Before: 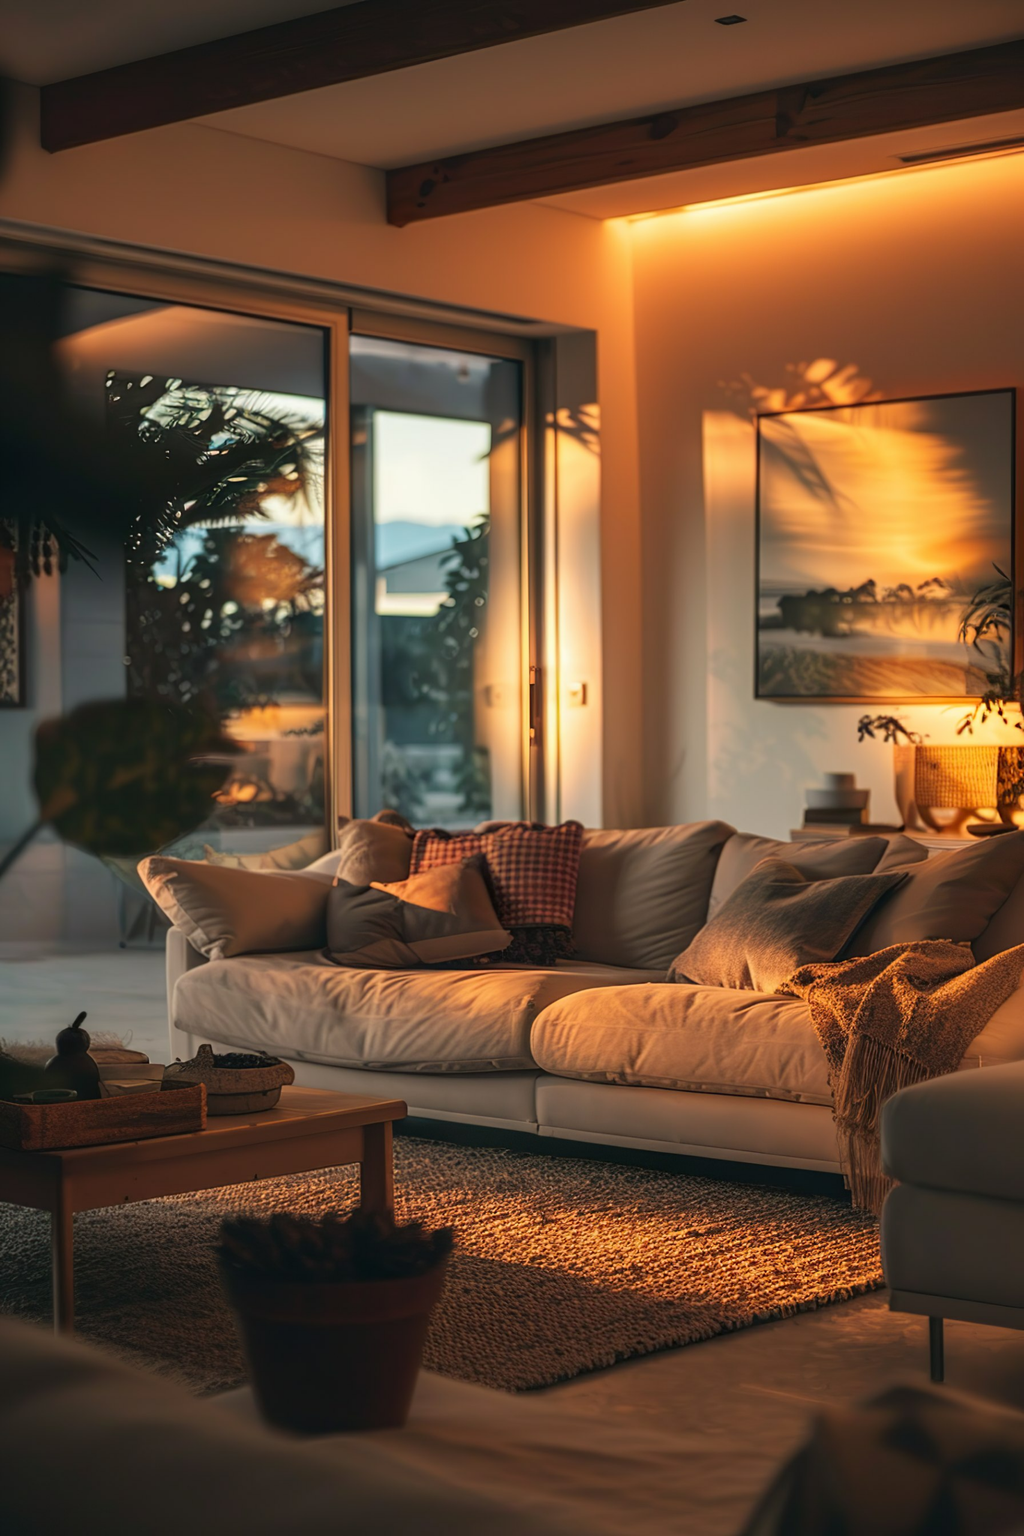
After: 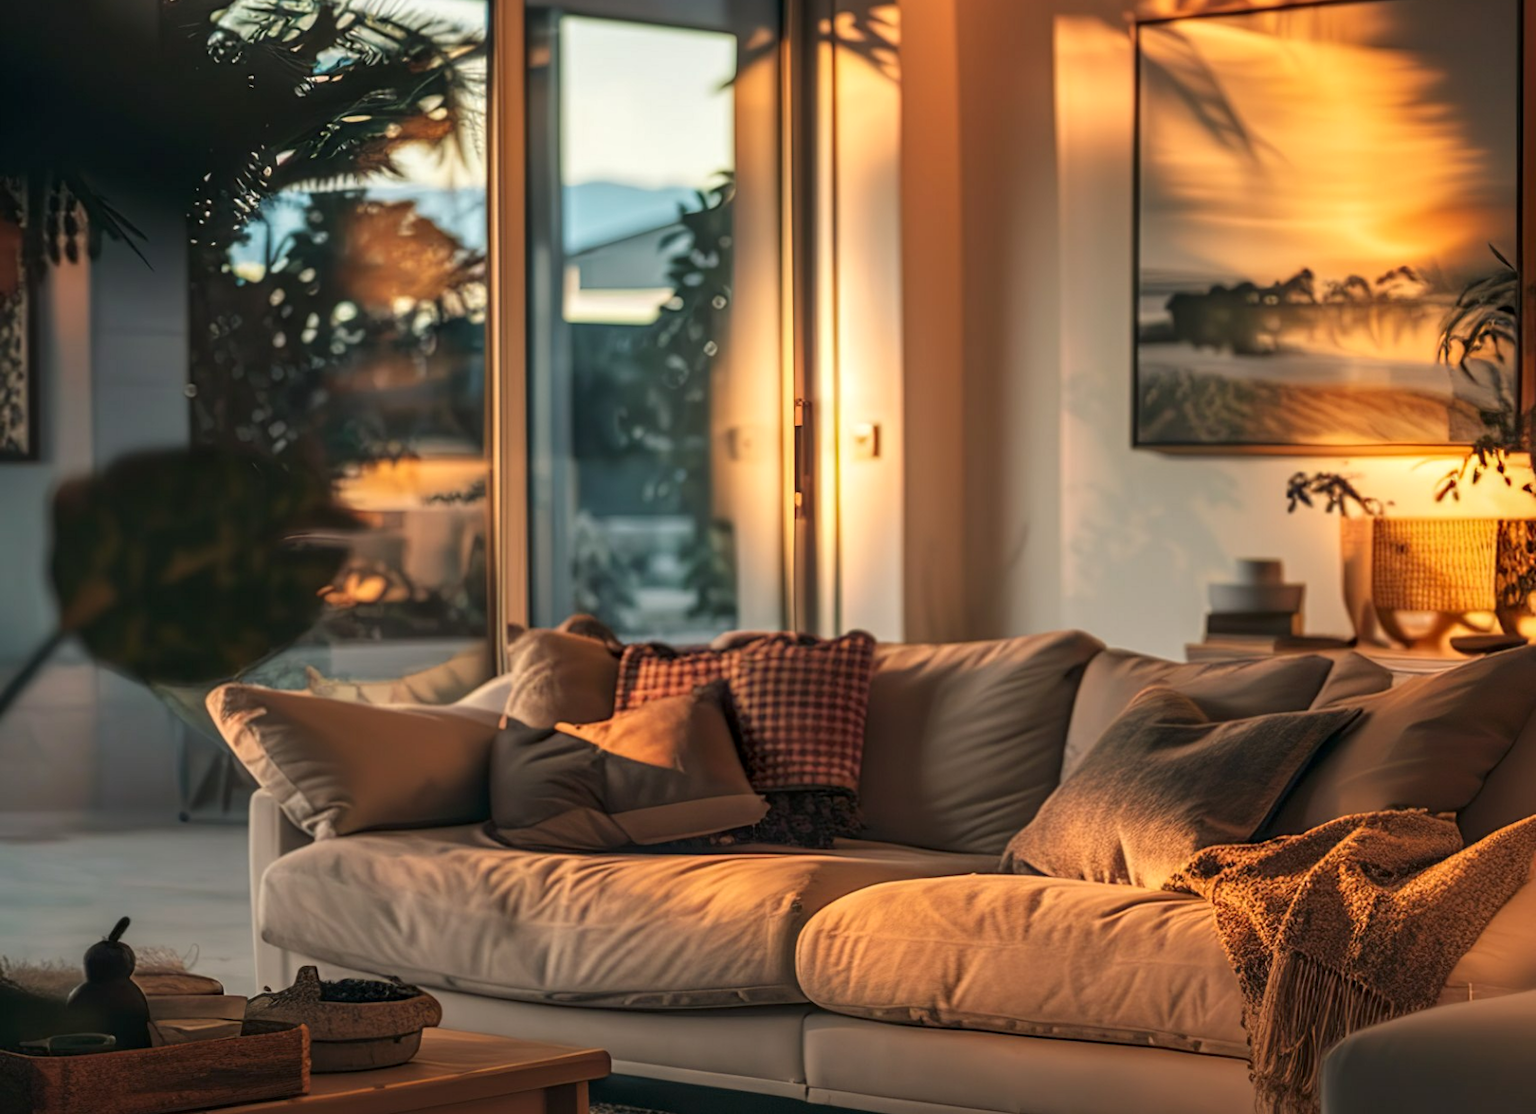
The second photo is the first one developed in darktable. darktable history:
local contrast: on, module defaults
rgb levels: preserve colors max RGB
crop and rotate: top 26.056%, bottom 25.543%
